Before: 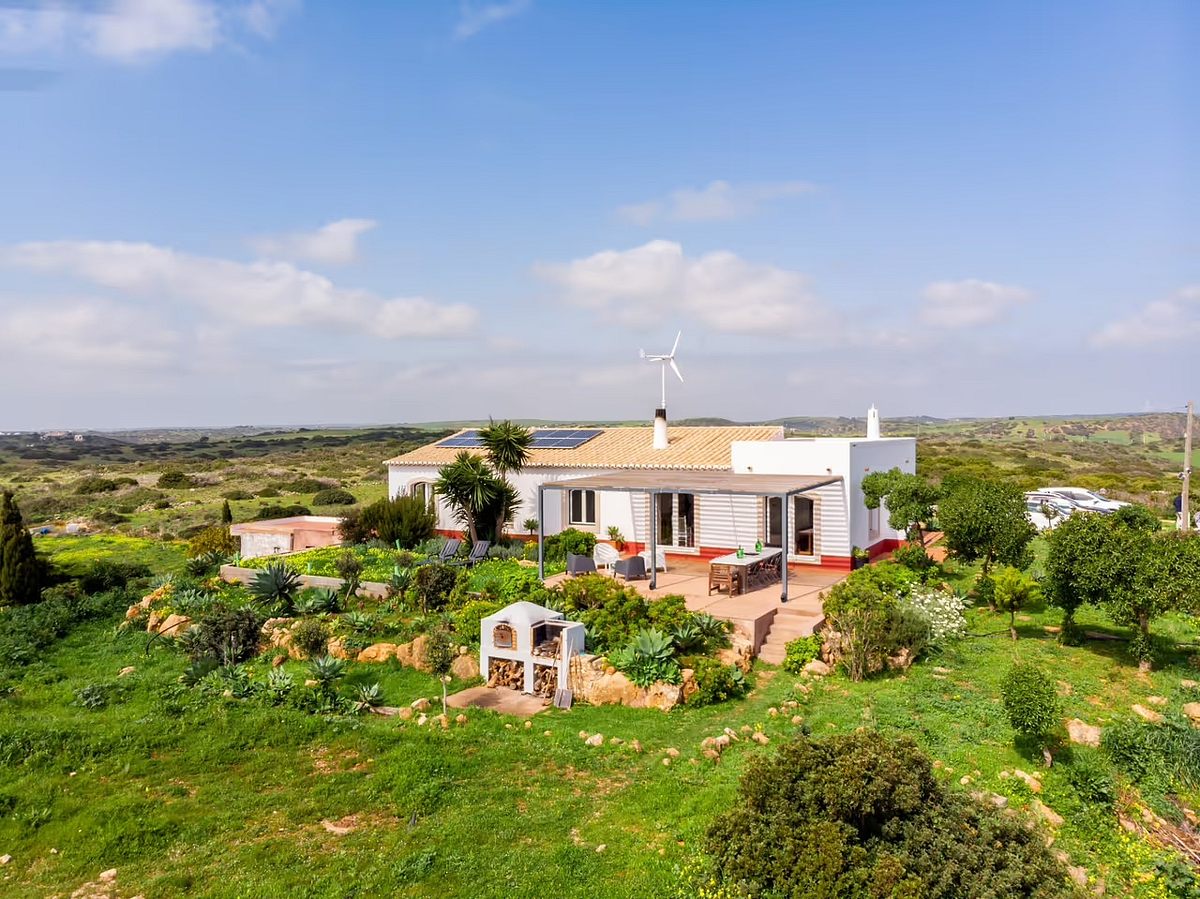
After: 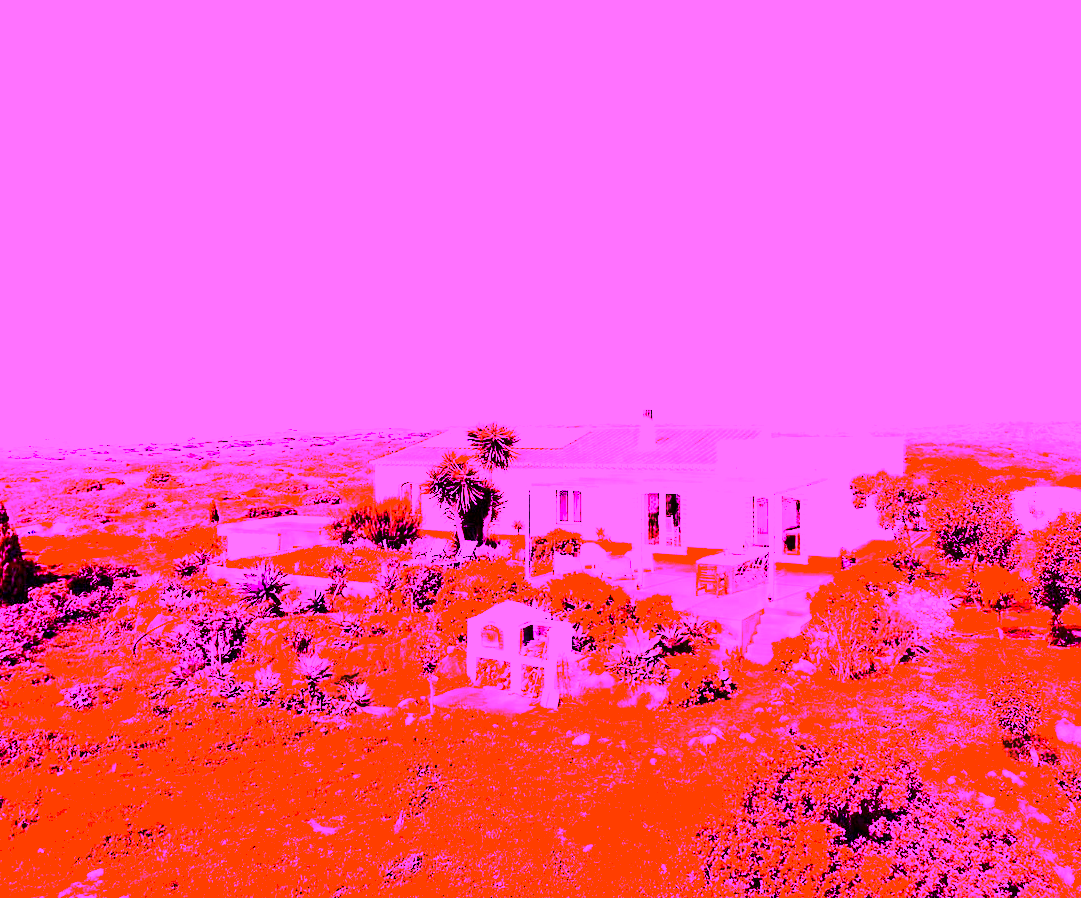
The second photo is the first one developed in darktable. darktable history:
crop and rotate: left 1.088%, right 8.807%
white balance: red 8, blue 8
contrast brightness saturation: contrast 0.2, brightness -0.11, saturation 0.1
shadows and highlights: highlights color adjustment 0%, low approximation 0.01, soften with gaussian
